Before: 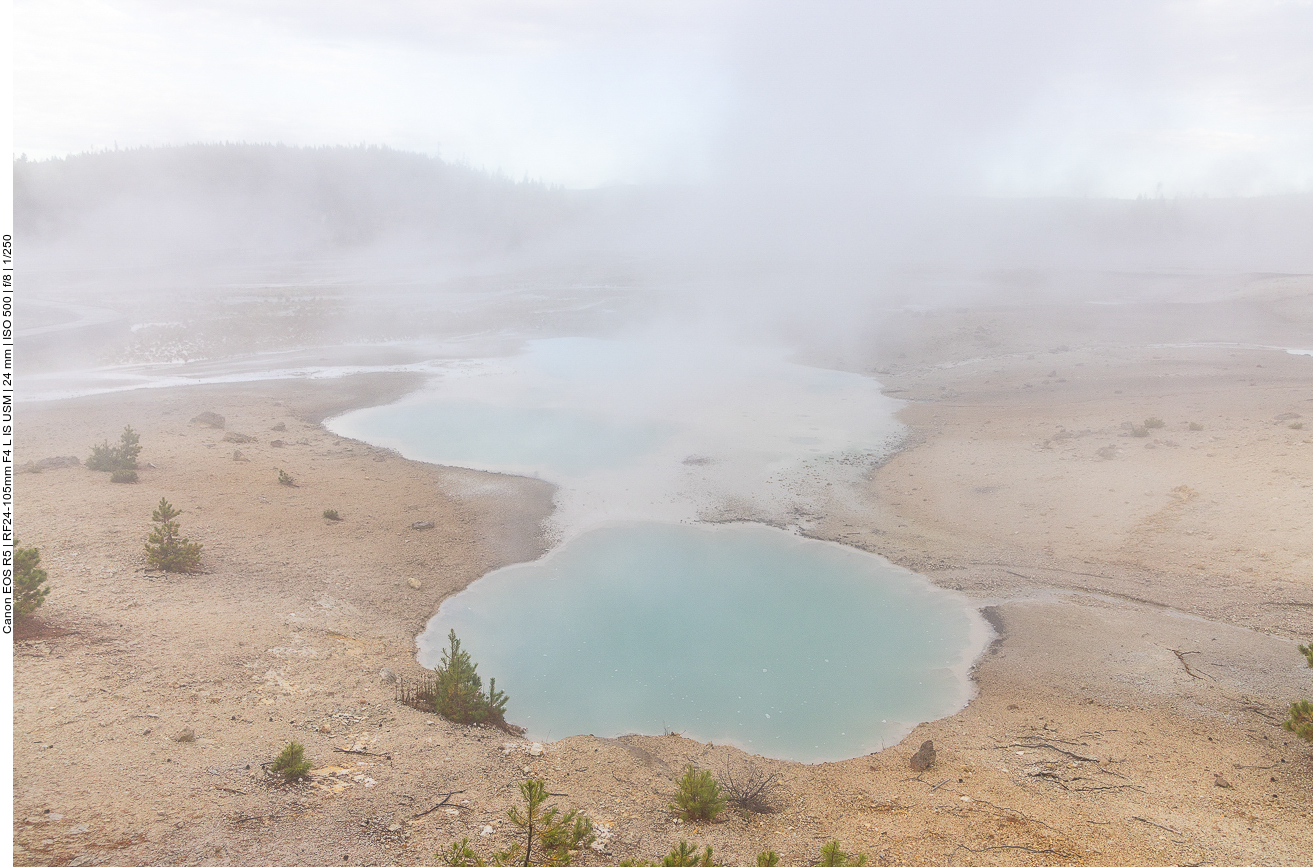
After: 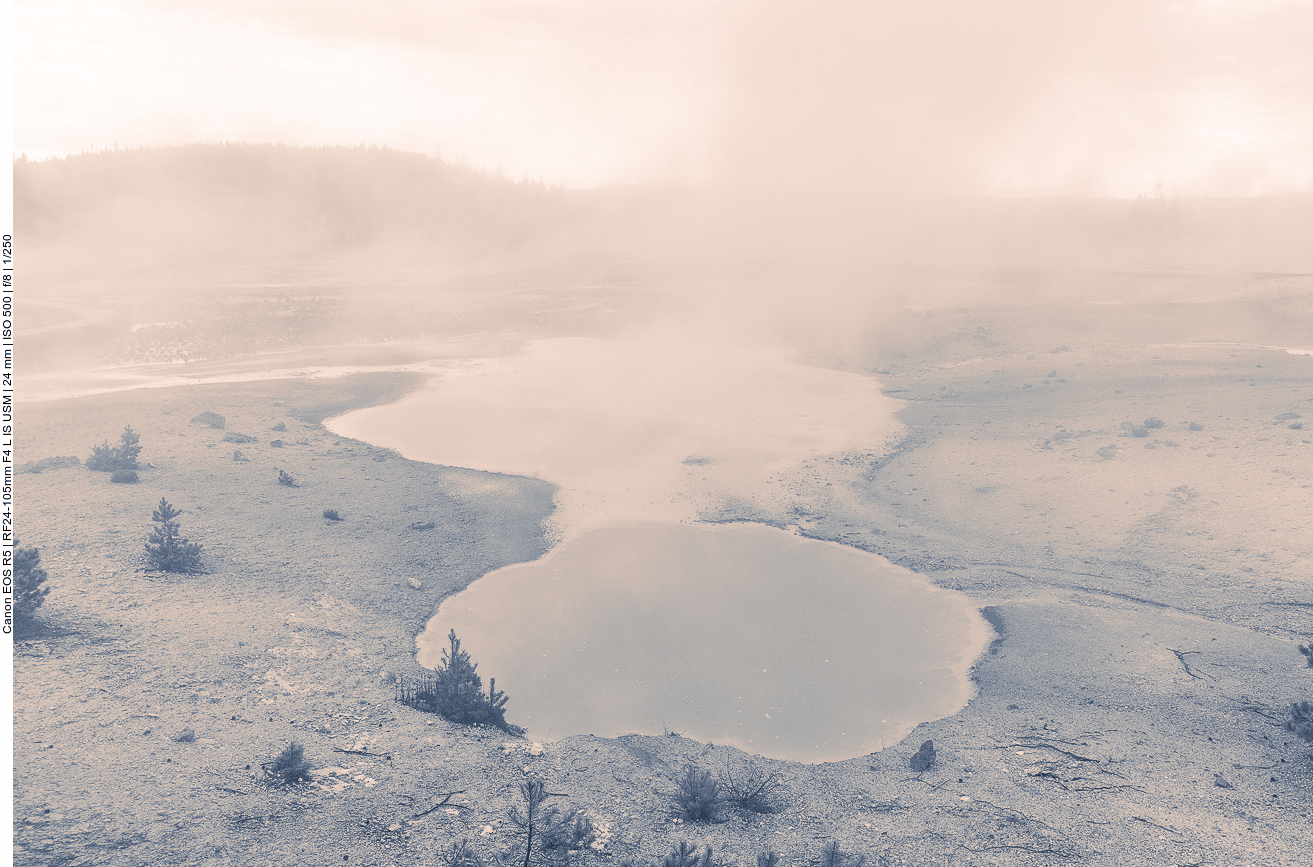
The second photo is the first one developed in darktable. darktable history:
monochrome: on, module defaults
white balance: red 0.974, blue 1.044
split-toning: shadows › hue 226.8°, shadows › saturation 0.56, highlights › hue 28.8°, balance -40, compress 0%
